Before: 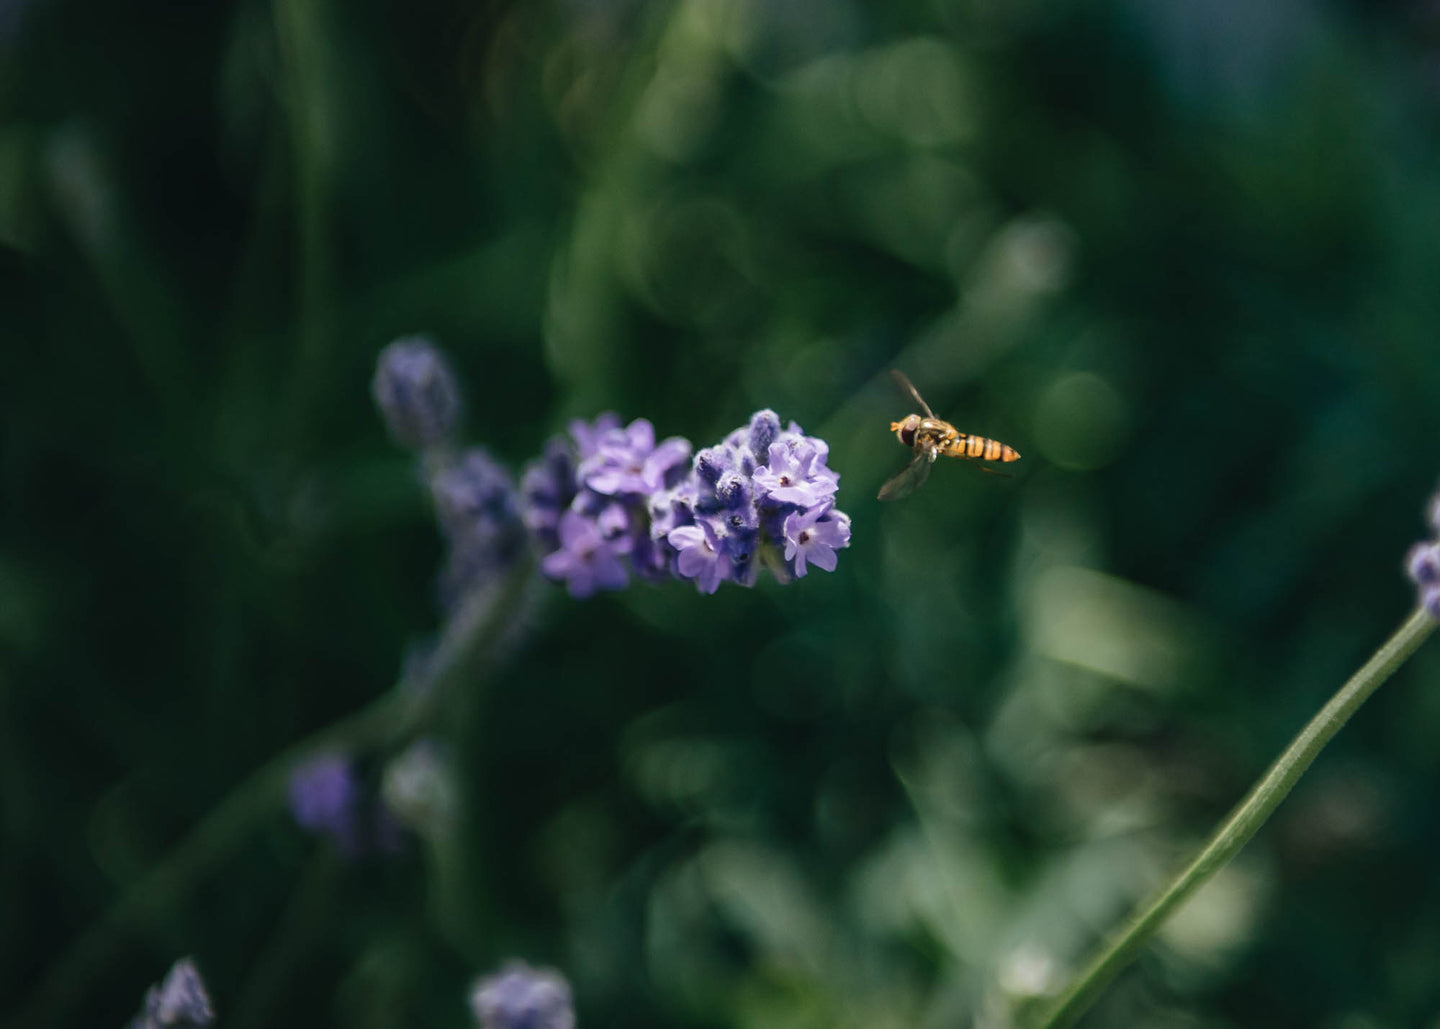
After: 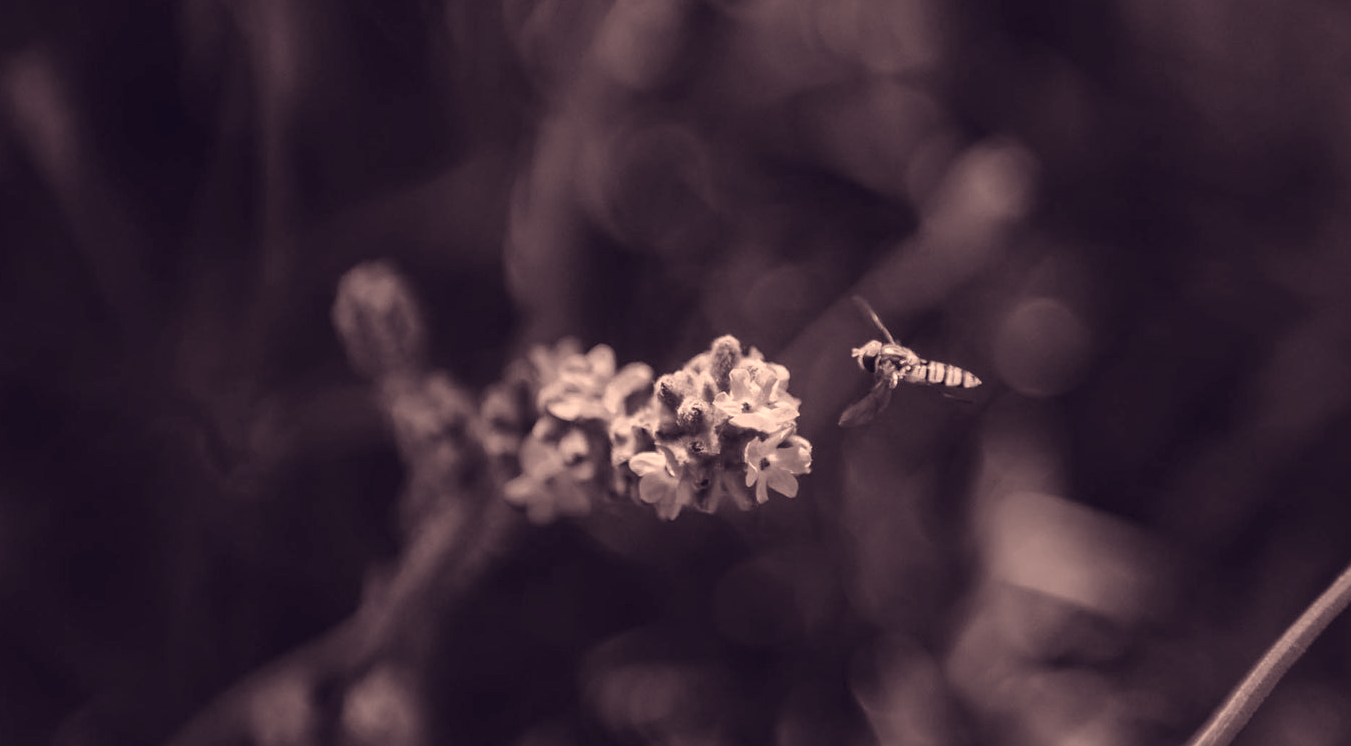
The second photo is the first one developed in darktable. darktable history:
white balance: red 1.467, blue 0.684
crop: left 2.737%, top 7.287%, right 3.421%, bottom 20.179%
color correction: highlights a* 19.59, highlights b* 27.49, shadows a* 3.46, shadows b* -17.28, saturation 0.73
rgb levels: mode RGB, independent channels, levels [[0, 0.474, 1], [0, 0.5, 1], [0, 0.5, 1]]
color calibration: output gray [0.21, 0.42, 0.37, 0], gray › normalize channels true, illuminant same as pipeline (D50), adaptation XYZ, x 0.346, y 0.359, gamut compression 0
